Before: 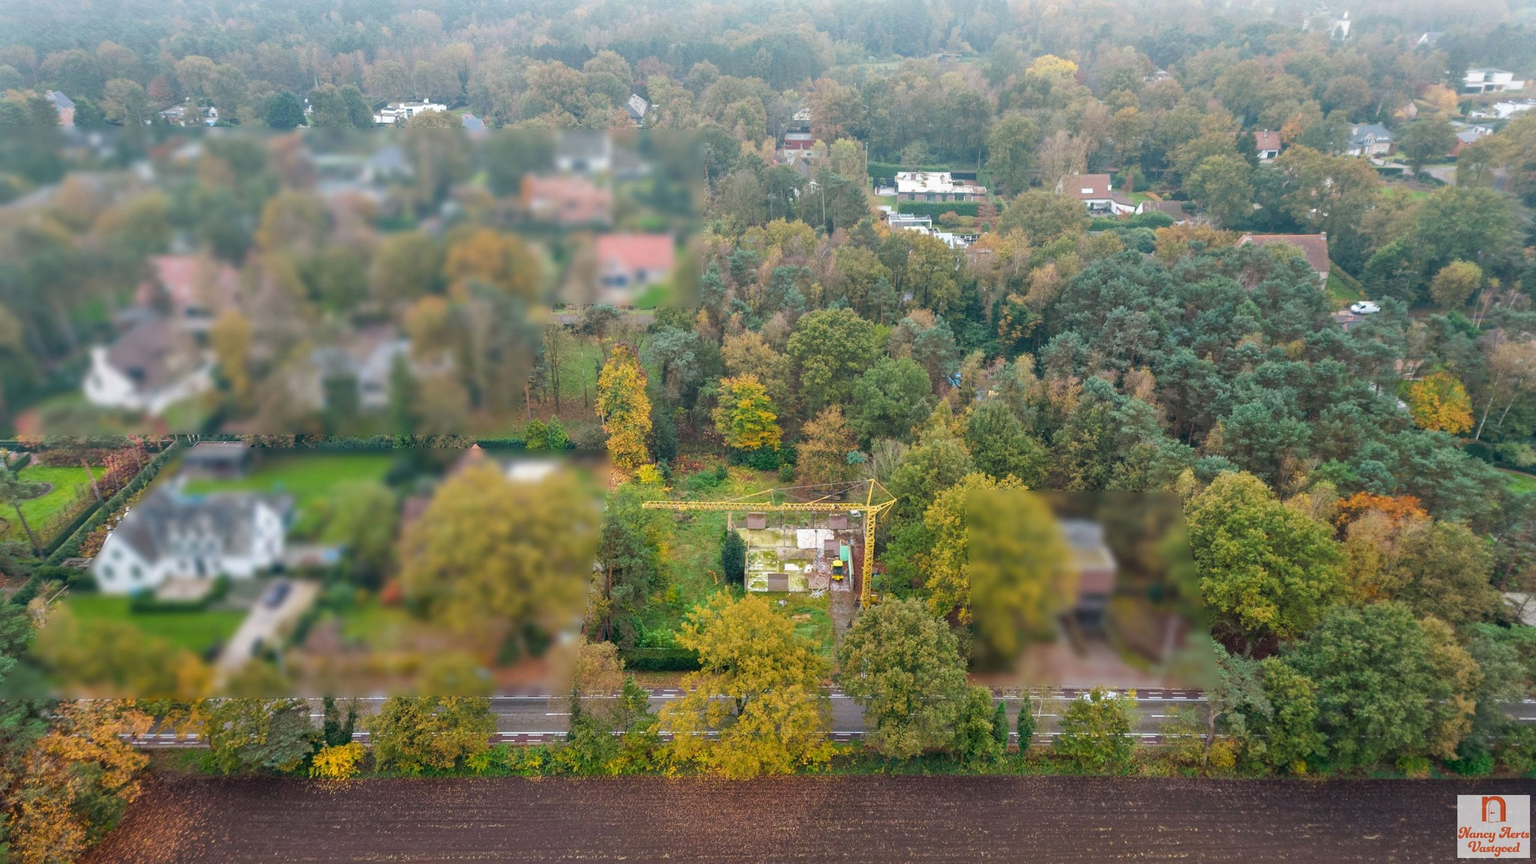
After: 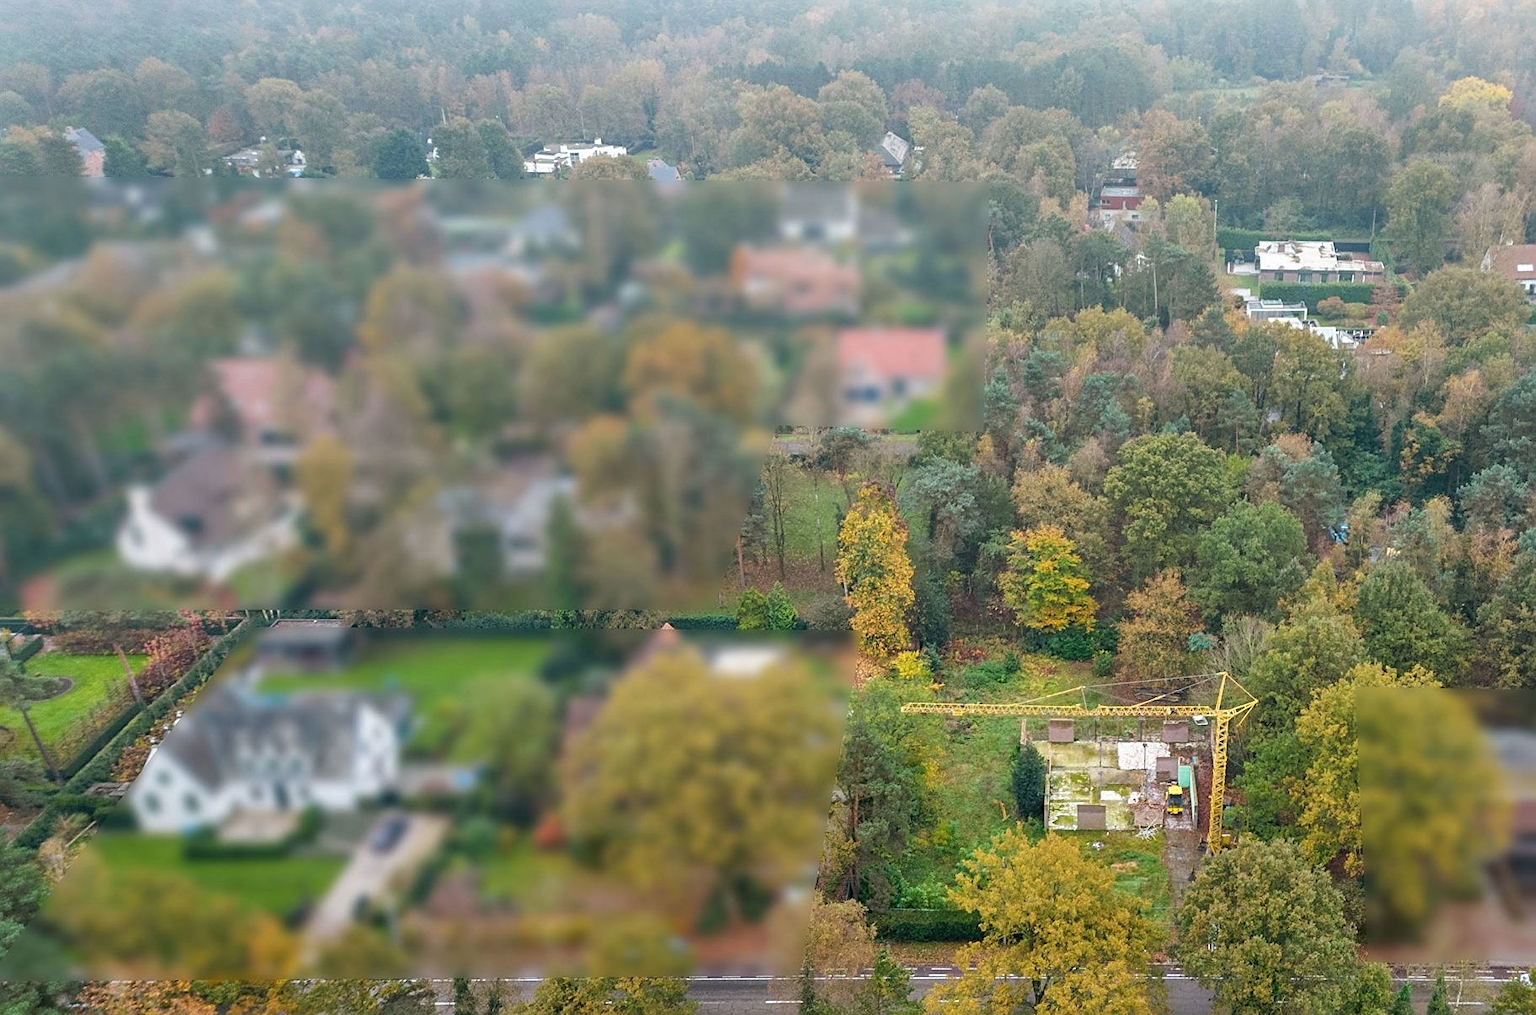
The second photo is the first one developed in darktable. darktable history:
crop: right 28.698%, bottom 16.156%
contrast brightness saturation: saturation -0.056
sharpen: on, module defaults
